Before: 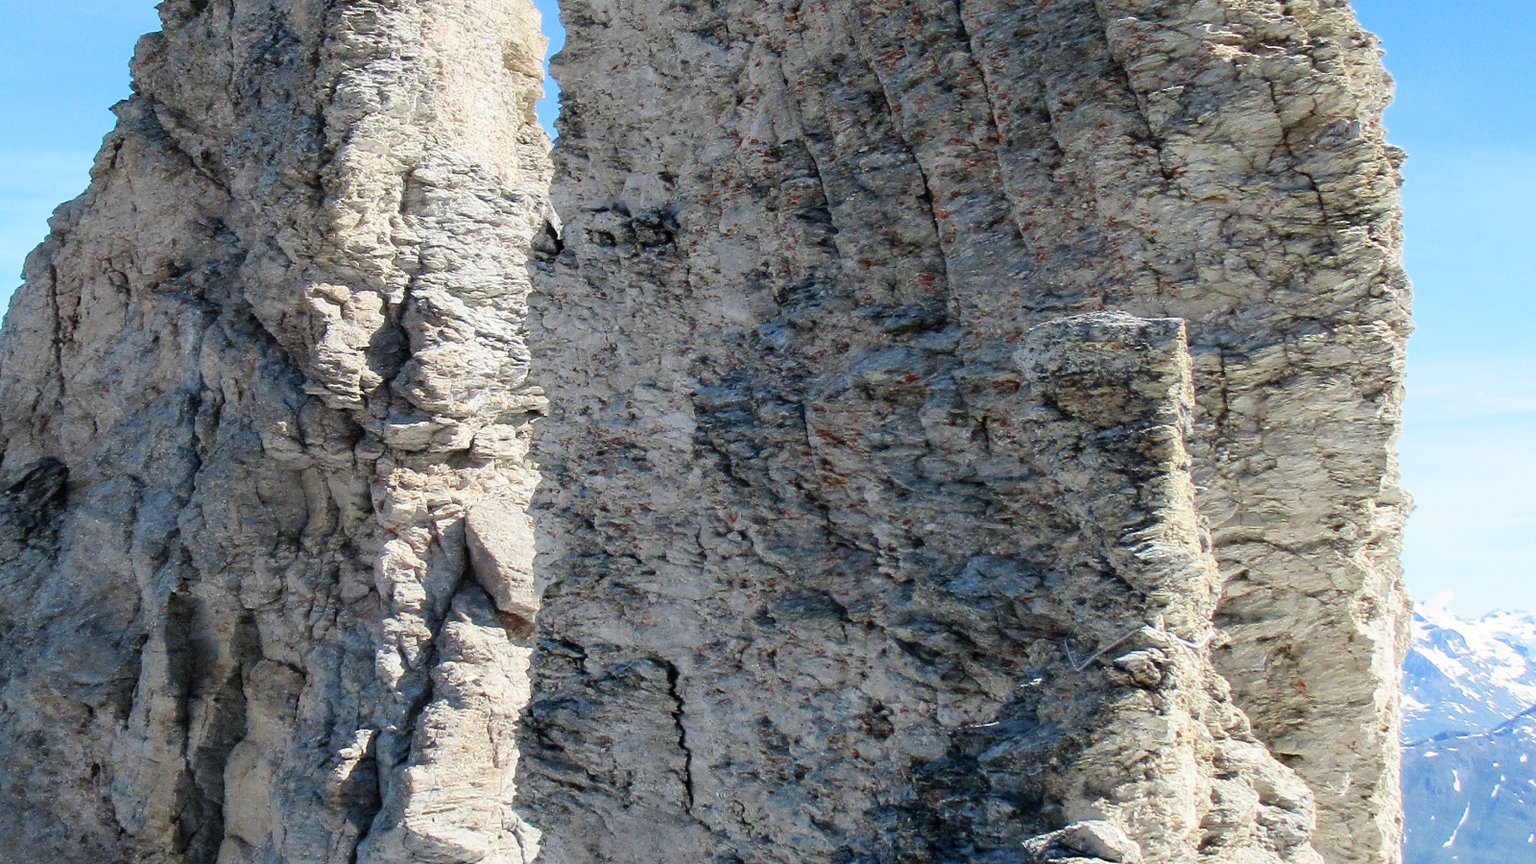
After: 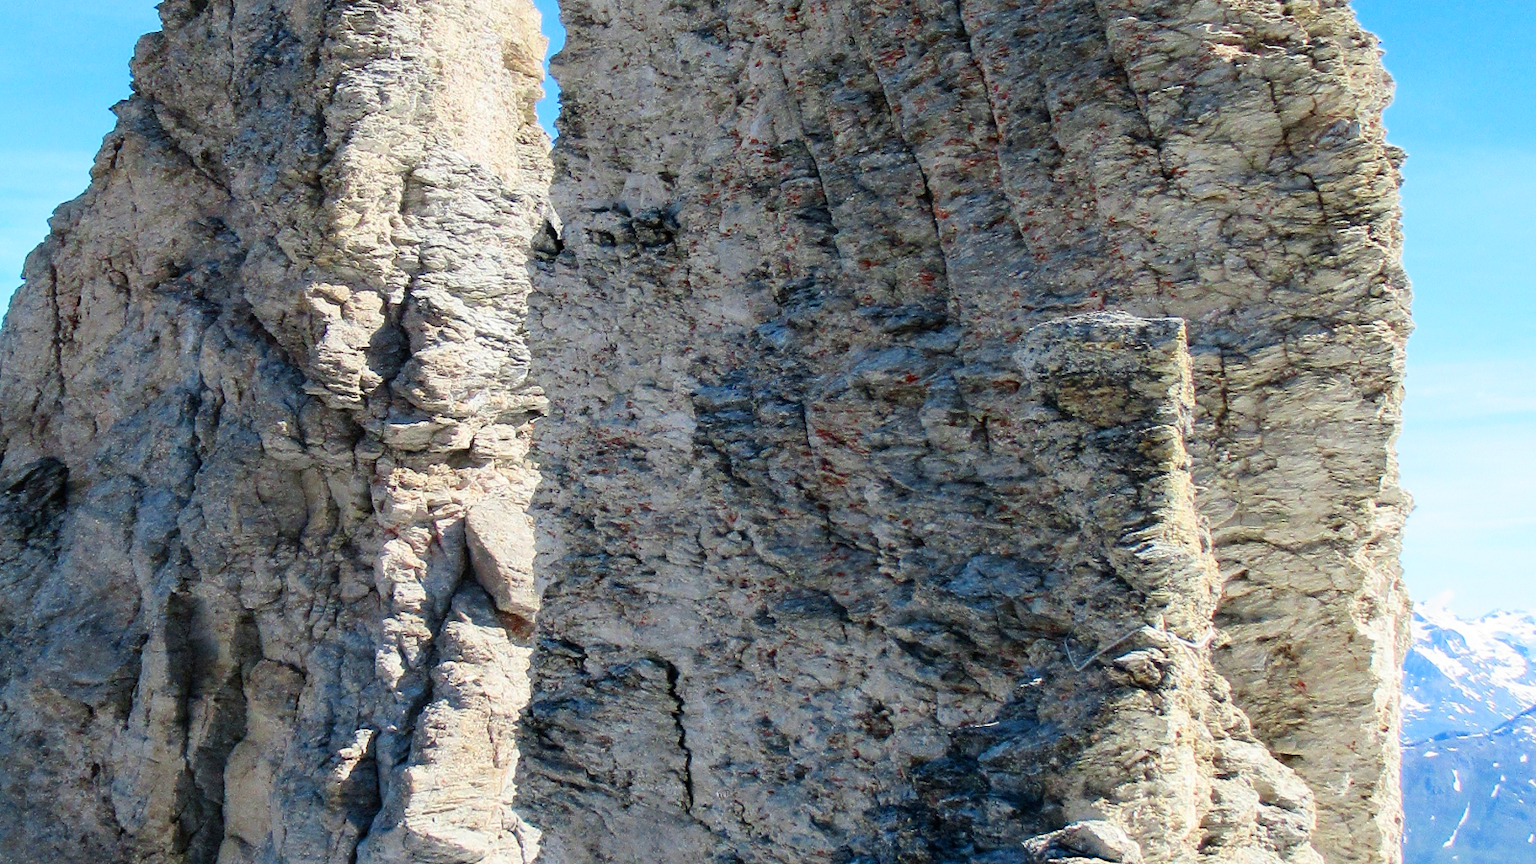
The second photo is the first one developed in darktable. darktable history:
contrast brightness saturation: contrast 0.09, saturation 0.273
